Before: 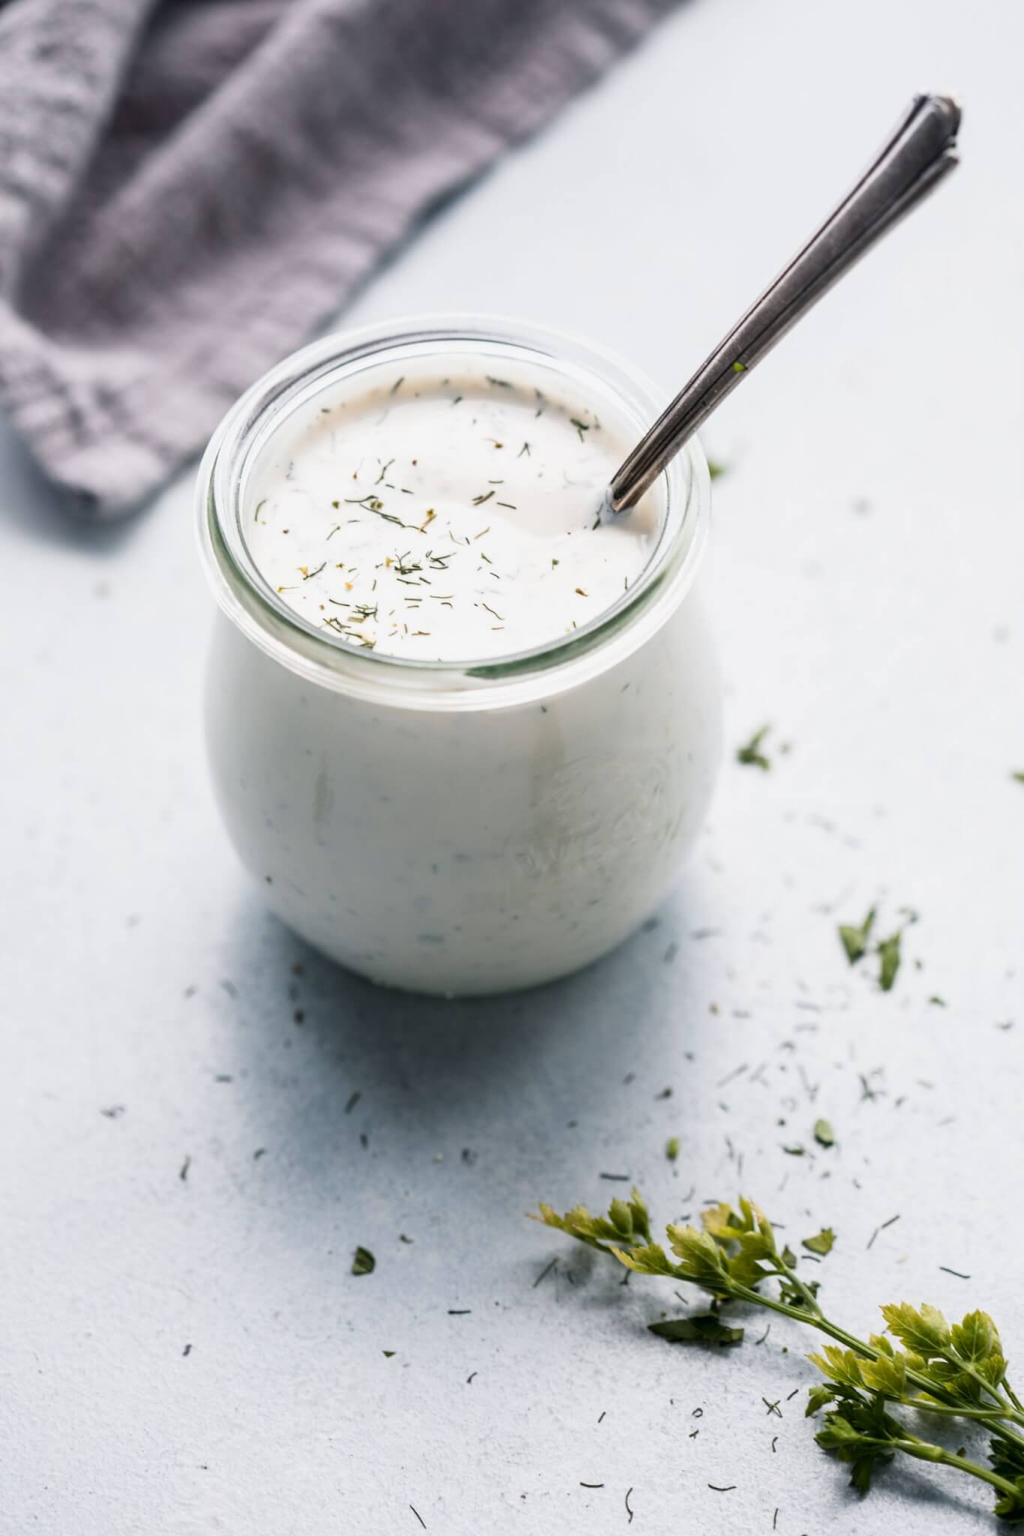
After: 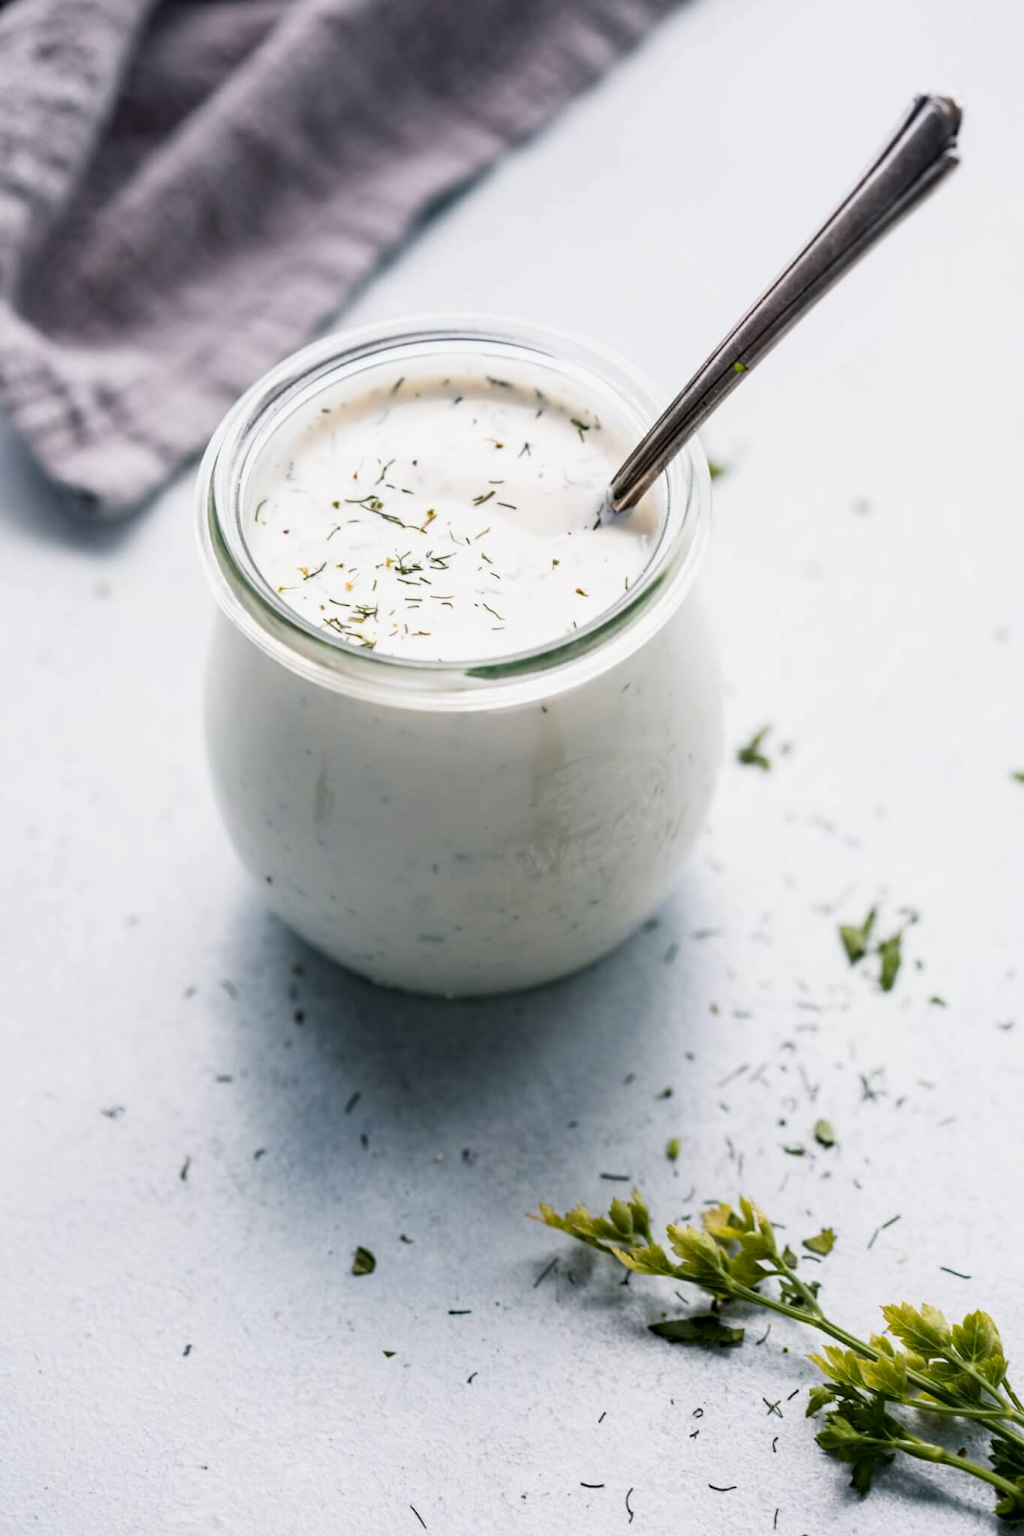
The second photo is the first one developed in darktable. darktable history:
bloom: size 3%, threshold 100%, strength 0%
haze removal: compatibility mode true, adaptive false
